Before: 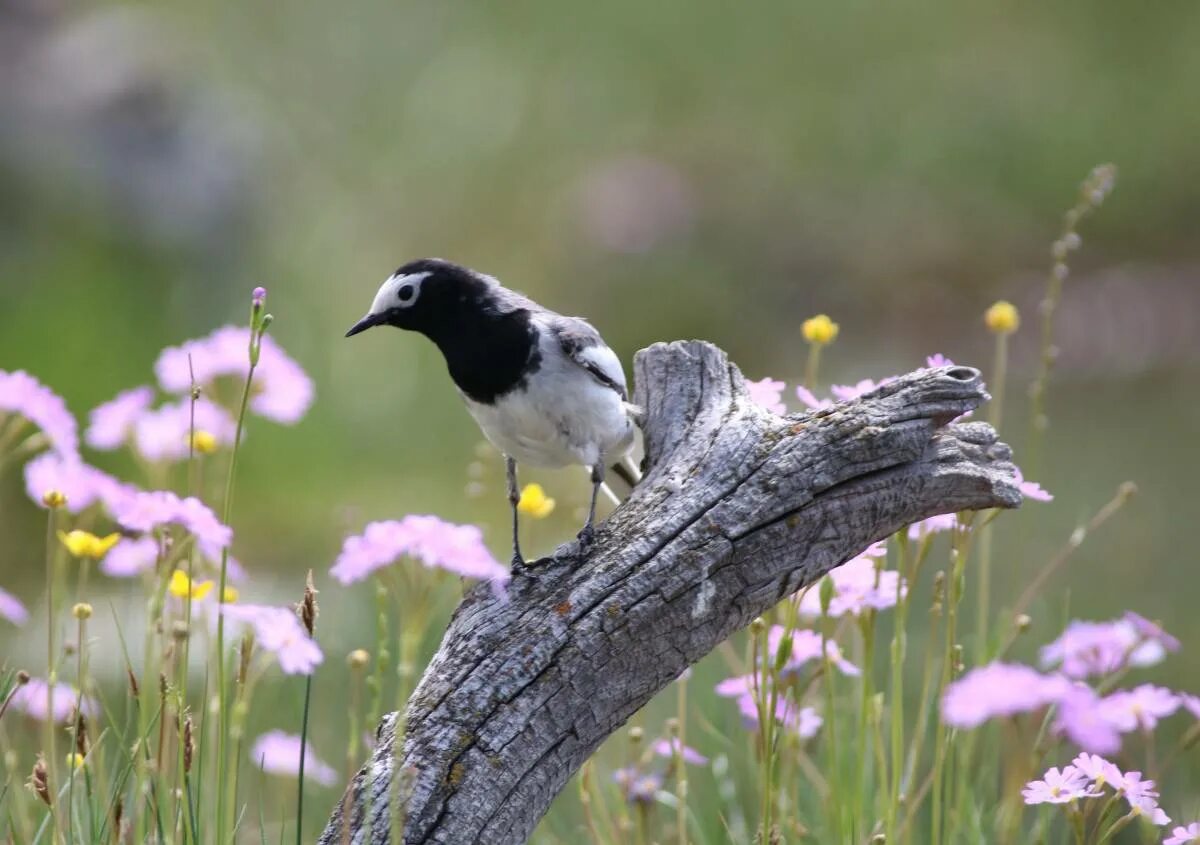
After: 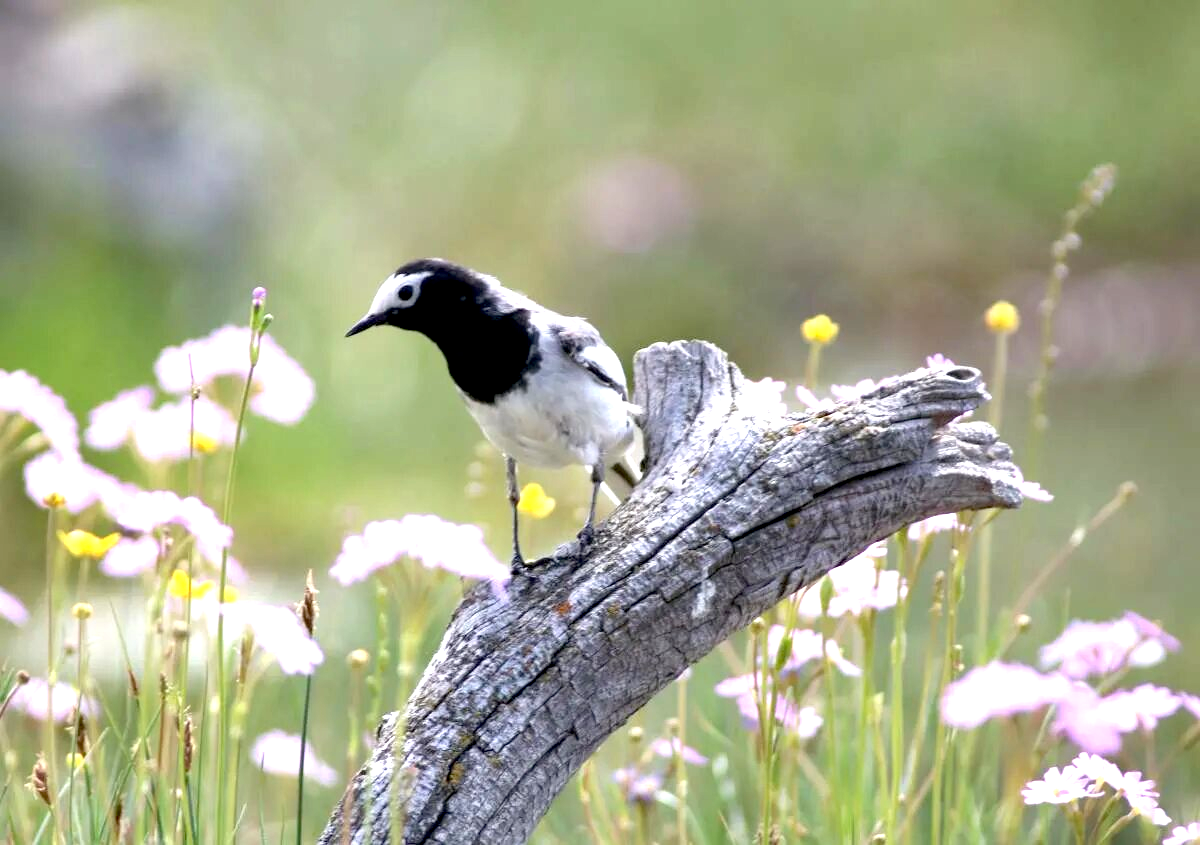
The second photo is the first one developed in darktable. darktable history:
exposure: black level correction 0.008, exposure 0.976 EV, compensate exposure bias true, compensate highlight preservation false
